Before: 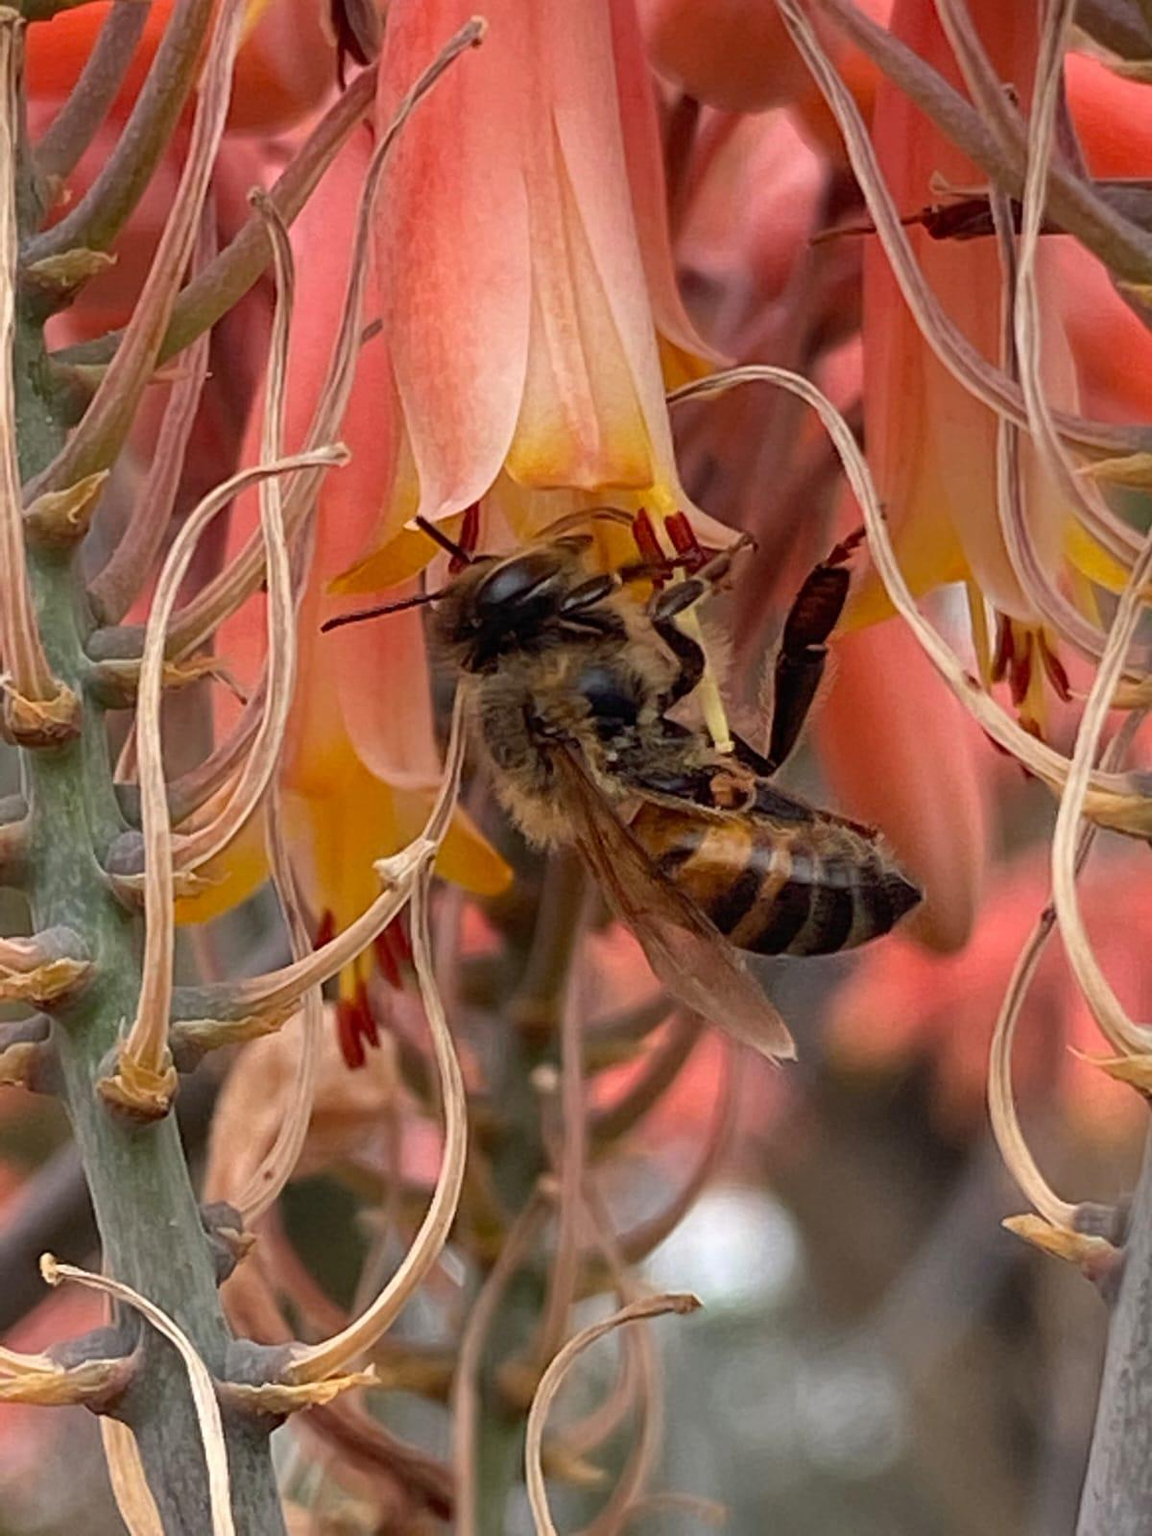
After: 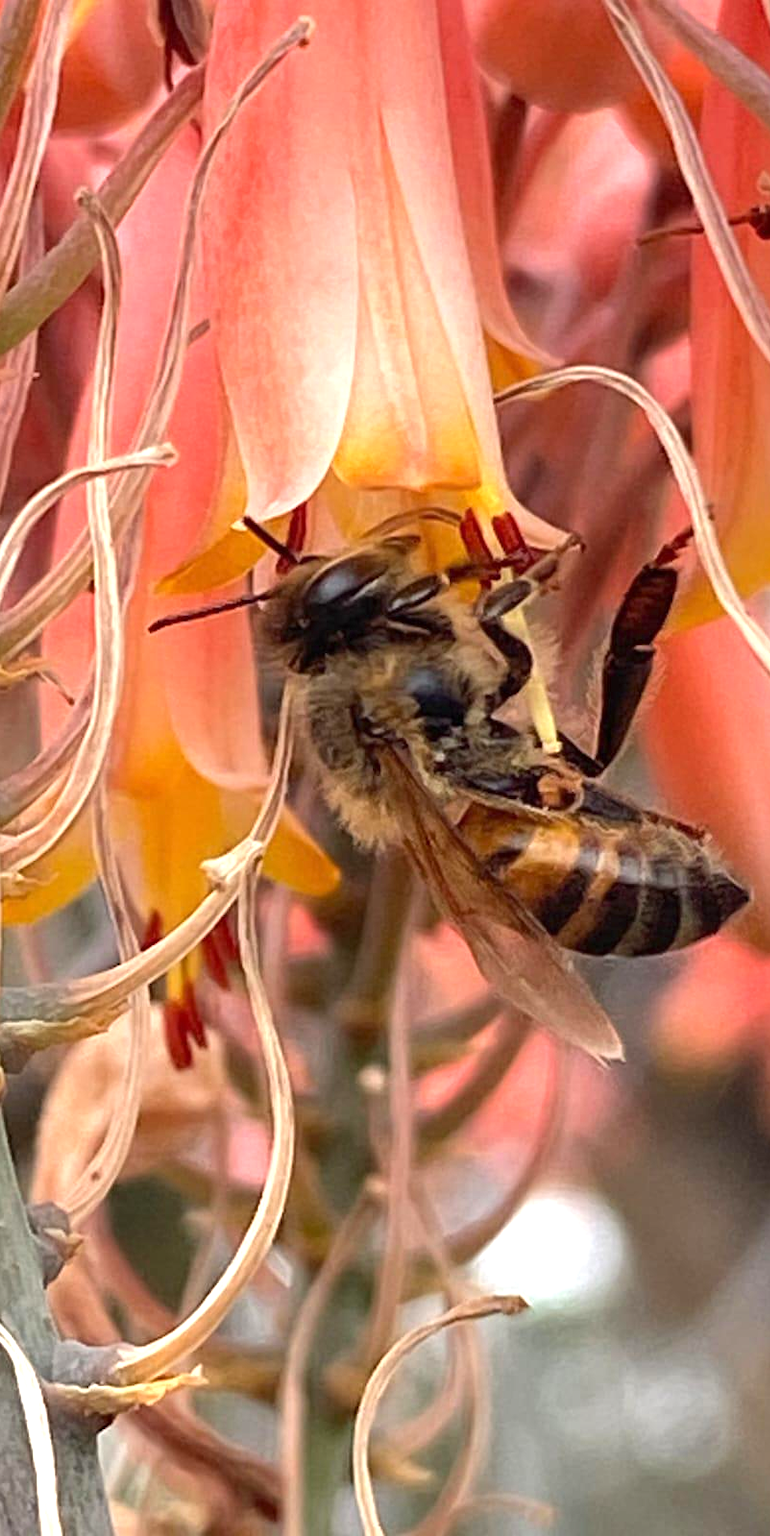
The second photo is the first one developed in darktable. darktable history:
exposure: exposure 0.831 EV, compensate highlight preservation false
crop and rotate: left 15.058%, right 18.092%
